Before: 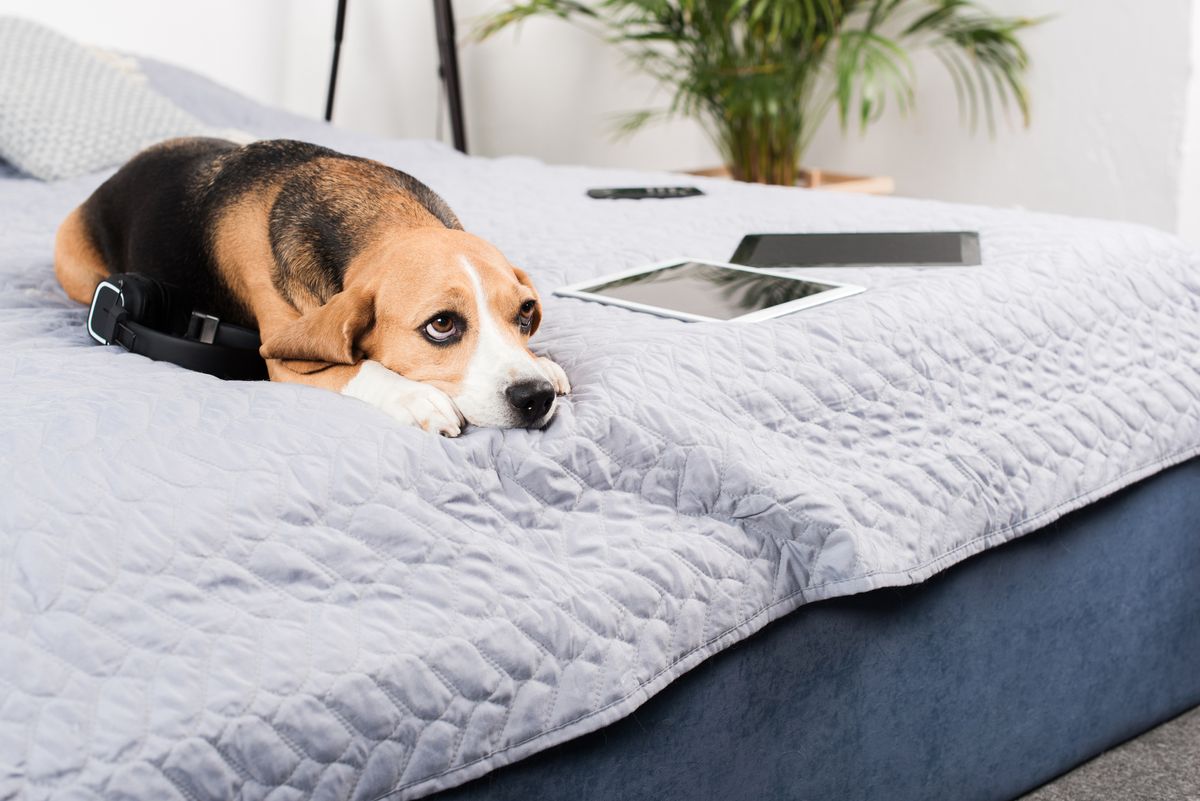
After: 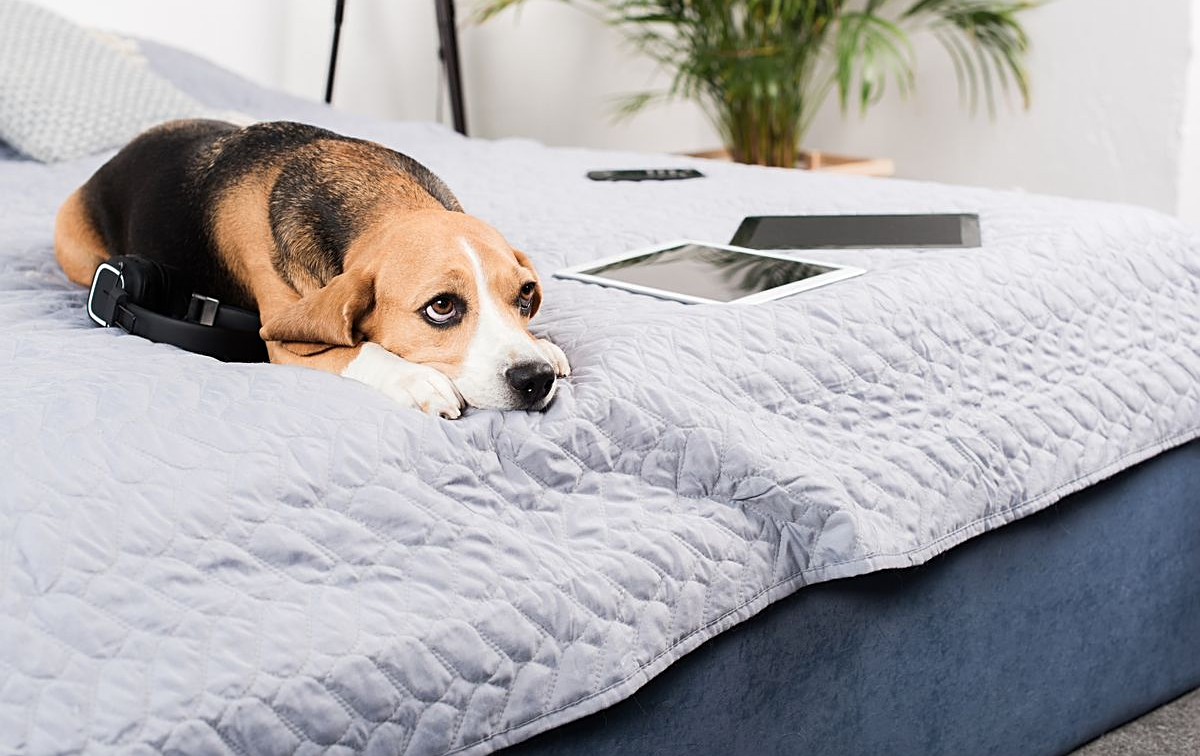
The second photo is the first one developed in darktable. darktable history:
crop and rotate: top 2.479%, bottom 3.018%
sharpen: on, module defaults
